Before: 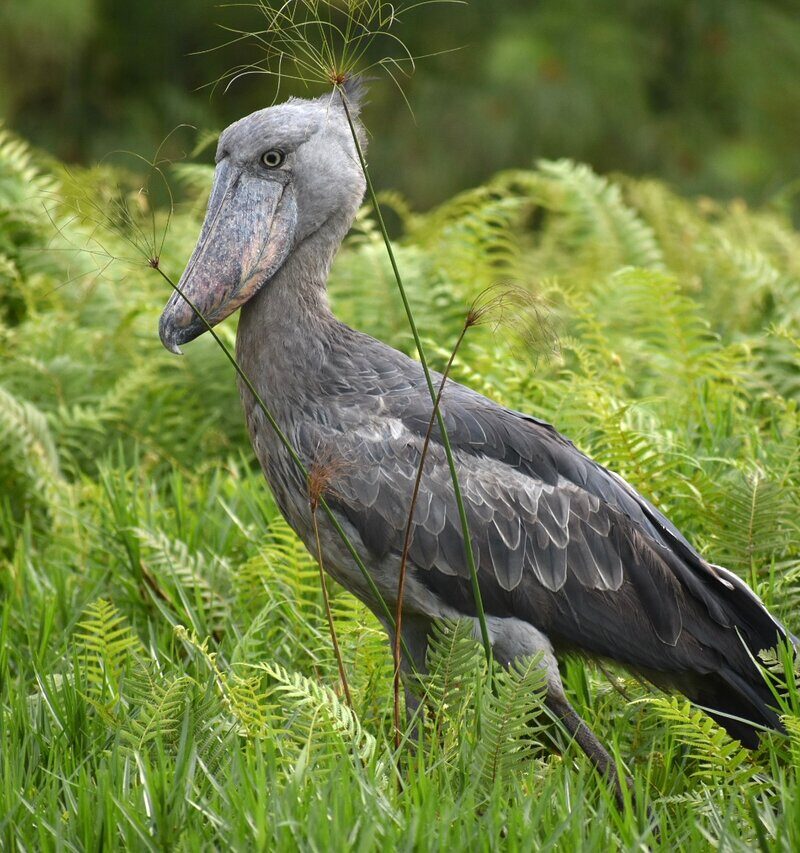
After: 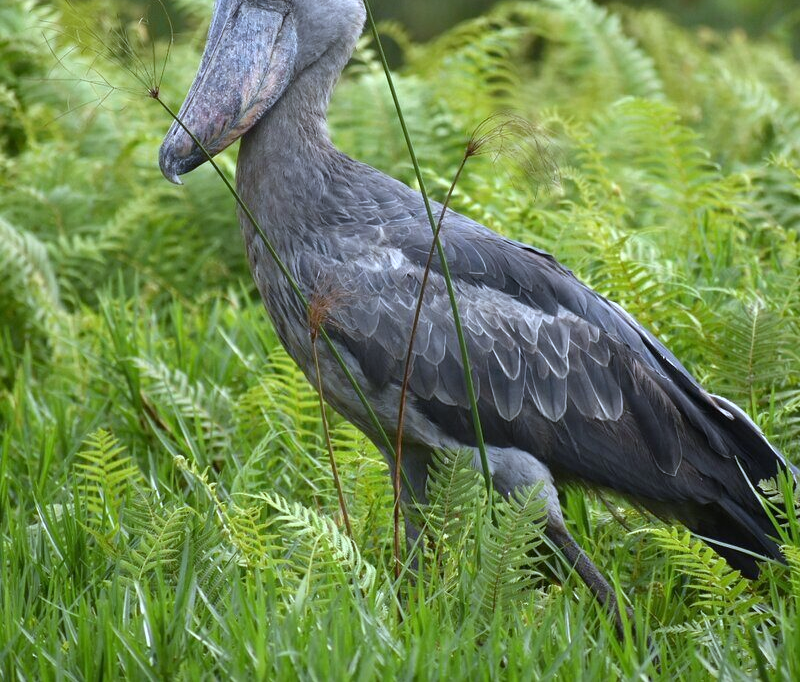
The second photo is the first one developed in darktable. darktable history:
white balance: red 0.926, green 1.003, blue 1.133
crop and rotate: top 19.998%
